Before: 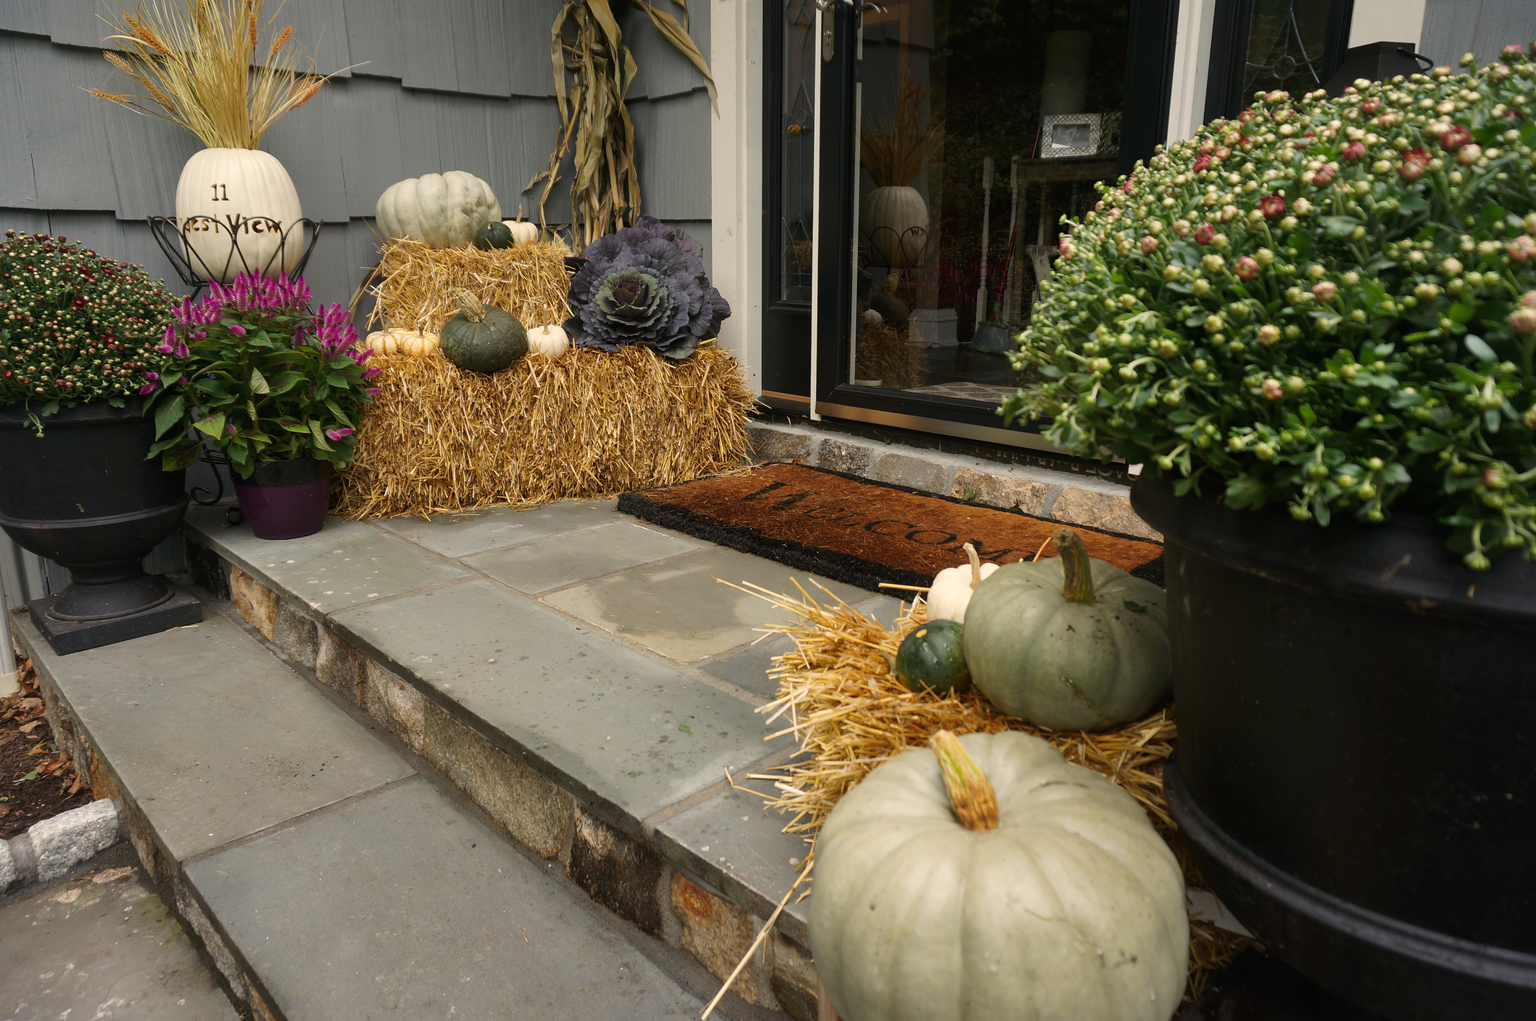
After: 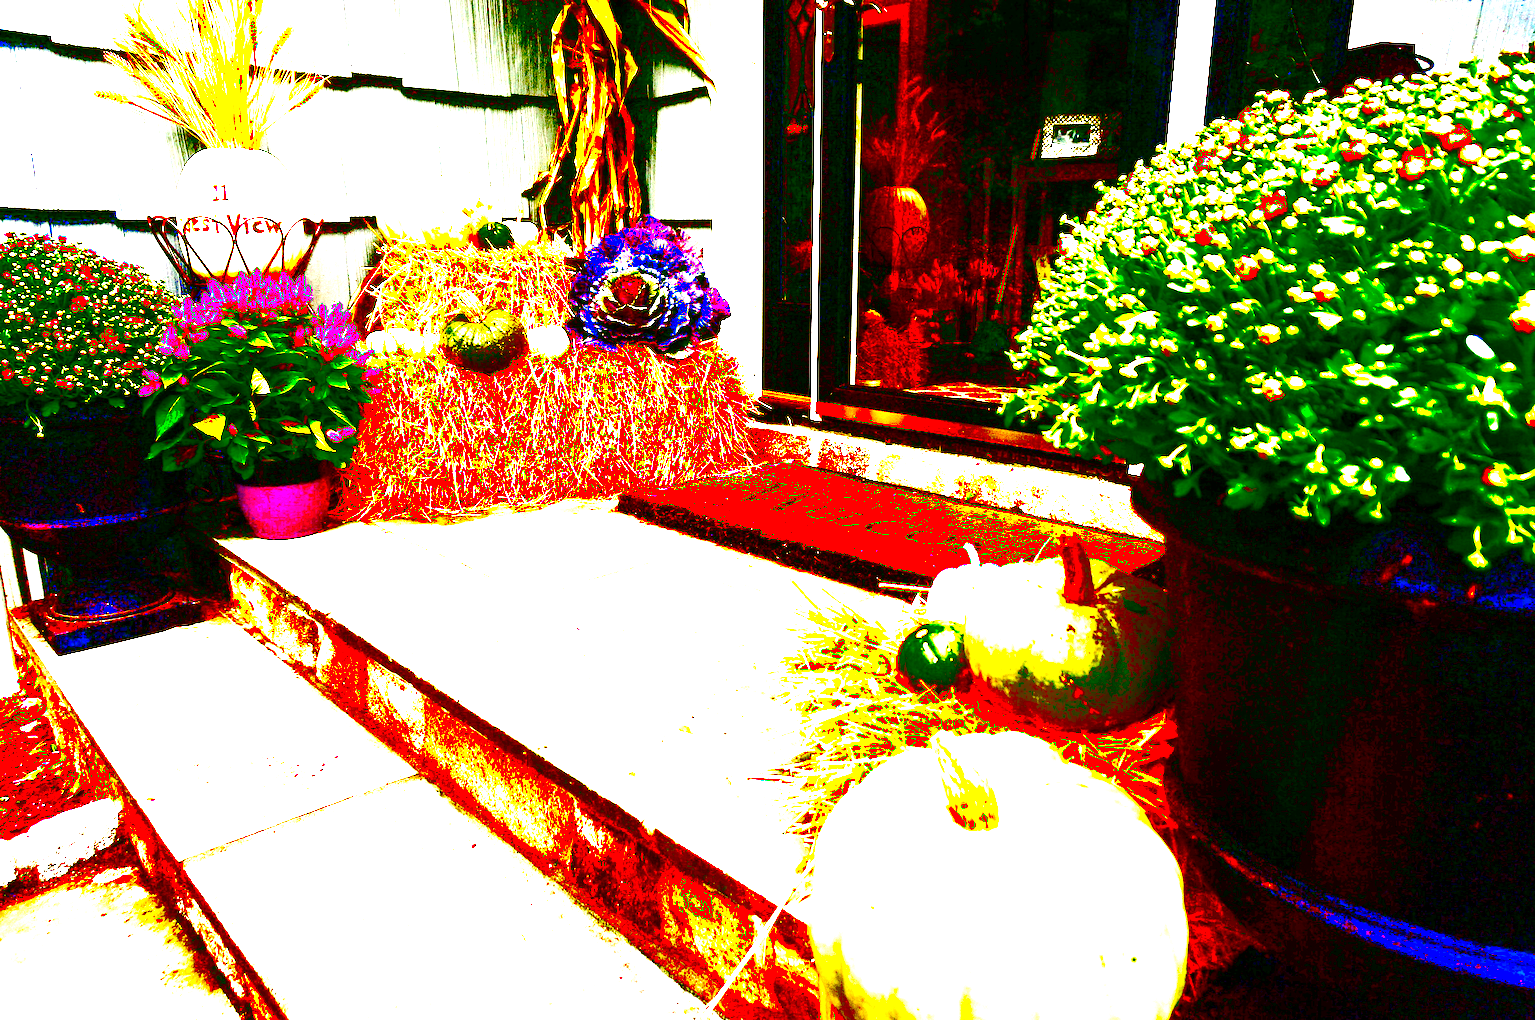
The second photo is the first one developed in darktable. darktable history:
contrast brightness saturation: contrast 0.062, brightness -0.011, saturation -0.242
exposure: black level correction 0.099, exposure 2.958 EV, compensate highlight preservation false
